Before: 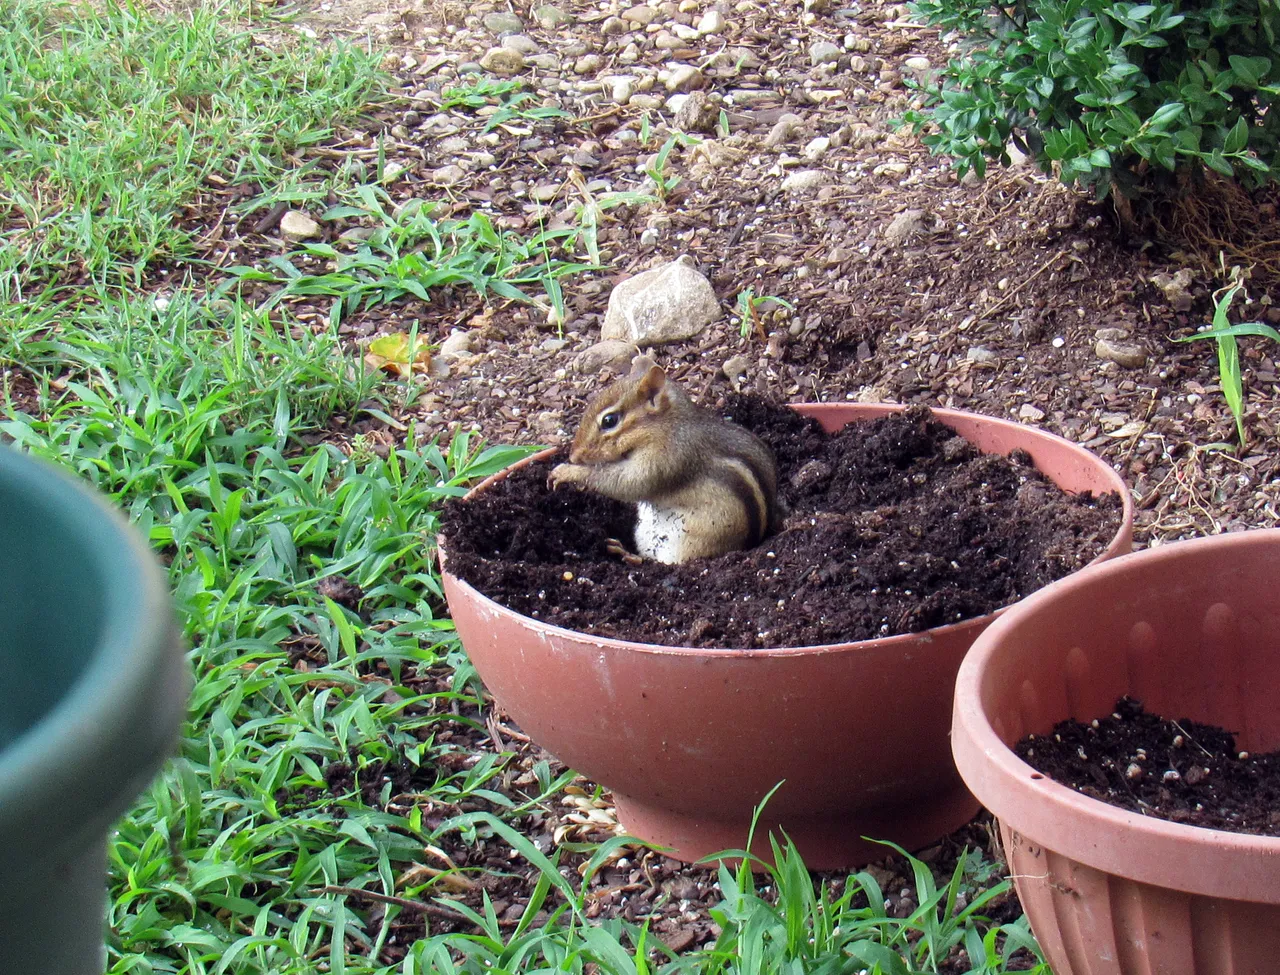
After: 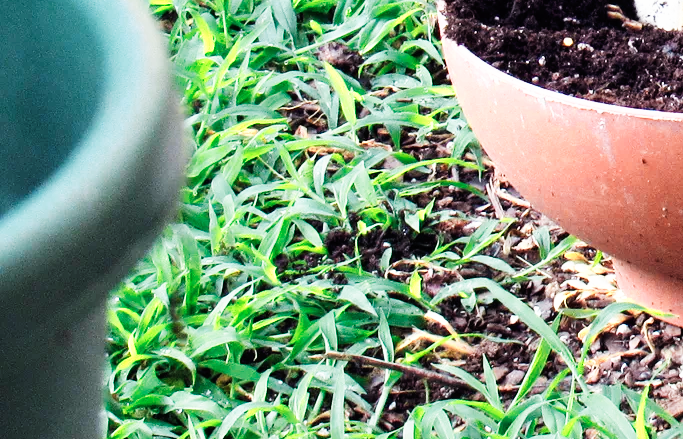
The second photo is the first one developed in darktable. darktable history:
color zones: curves: ch0 [(0.018, 0.548) (0.224, 0.64) (0.425, 0.447) (0.675, 0.575) (0.732, 0.579)]; ch1 [(0.066, 0.487) (0.25, 0.5) (0.404, 0.43) (0.75, 0.421) (0.956, 0.421)]; ch2 [(0.044, 0.561) (0.215, 0.465) (0.399, 0.544) (0.465, 0.548) (0.614, 0.447) (0.724, 0.43) (0.882, 0.623) (0.956, 0.632)]
base curve: curves: ch0 [(0, 0) (0.007, 0.004) (0.027, 0.03) (0.046, 0.07) (0.207, 0.54) (0.442, 0.872) (0.673, 0.972) (1, 1)], preserve colors none
crop and rotate: top 54.778%, right 46.61%, bottom 0.159%
exposure: exposure -0.177 EV, compensate highlight preservation false
